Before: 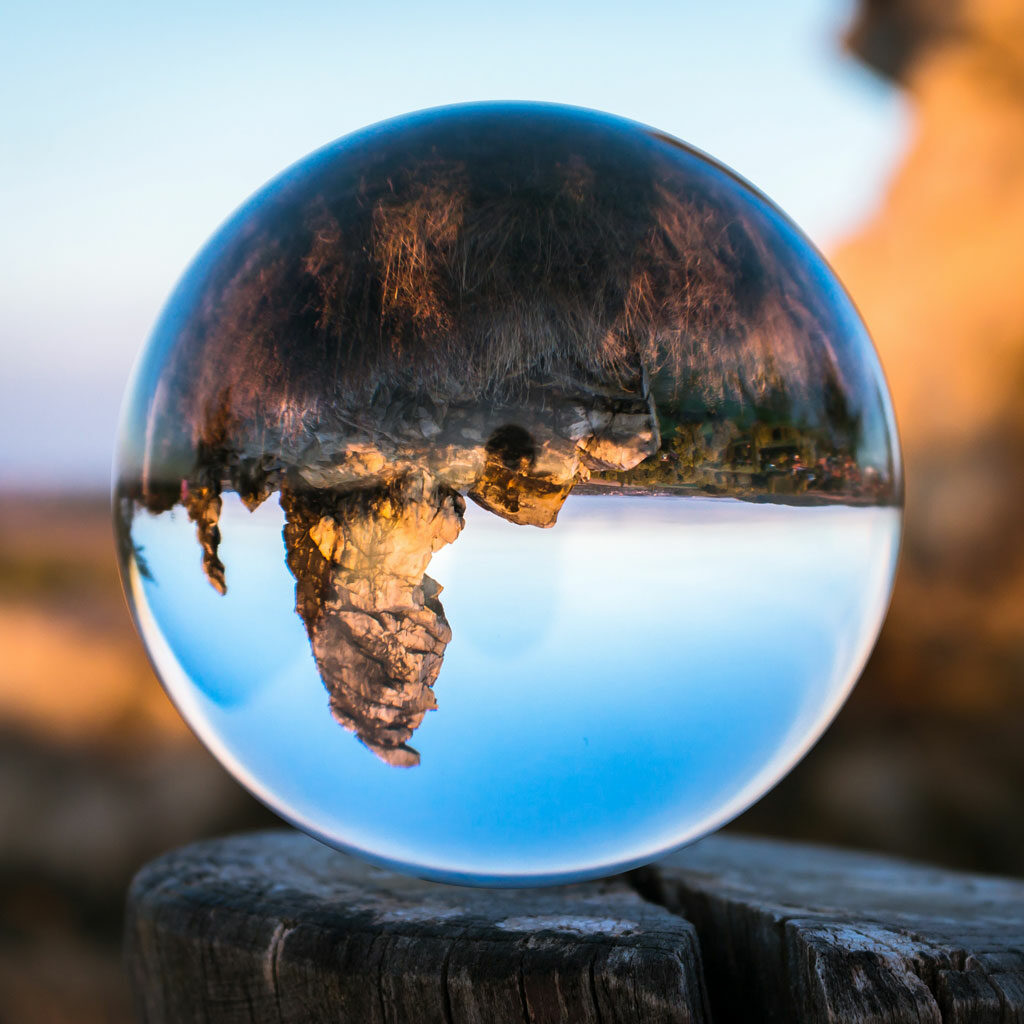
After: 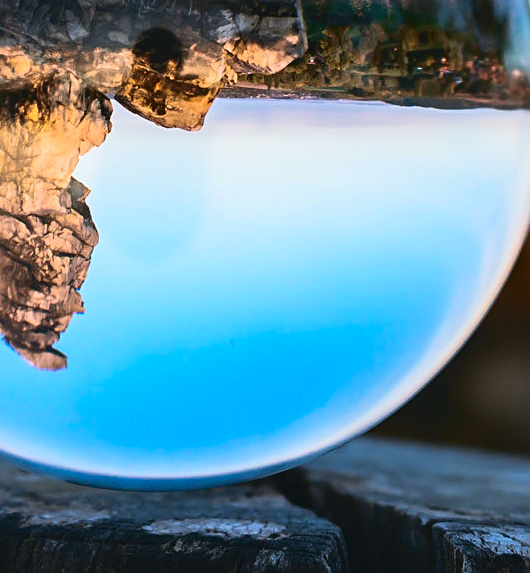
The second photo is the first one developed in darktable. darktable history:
tone curve: curves: ch0 [(0, 0.047) (0.15, 0.127) (0.46, 0.466) (0.751, 0.788) (1, 0.961)]; ch1 [(0, 0) (0.43, 0.408) (0.476, 0.469) (0.505, 0.501) (0.553, 0.557) (0.592, 0.58) (0.631, 0.625) (1, 1)]; ch2 [(0, 0) (0.505, 0.495) (0.55, 0.557) (0.583, 0.573) (1, 1)], color space Lab, independent channels, preserve colors none
sharpen: on, module defaults
crop: left 34.479%, top 38.822%, right 13.718%, bottom 5.172%
